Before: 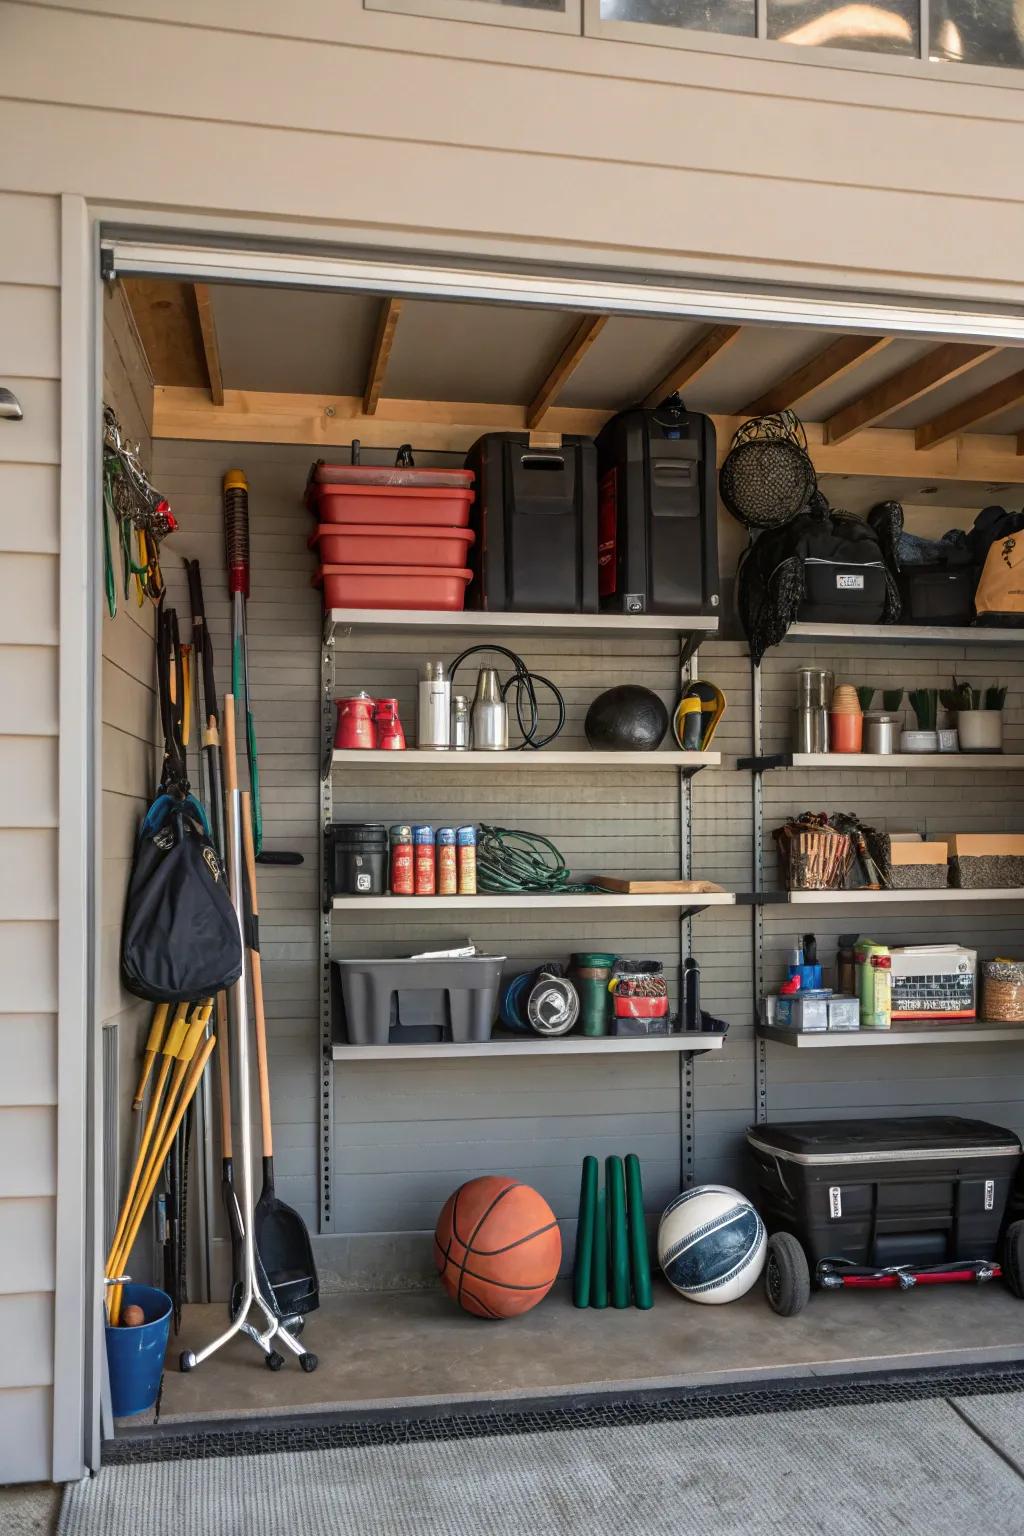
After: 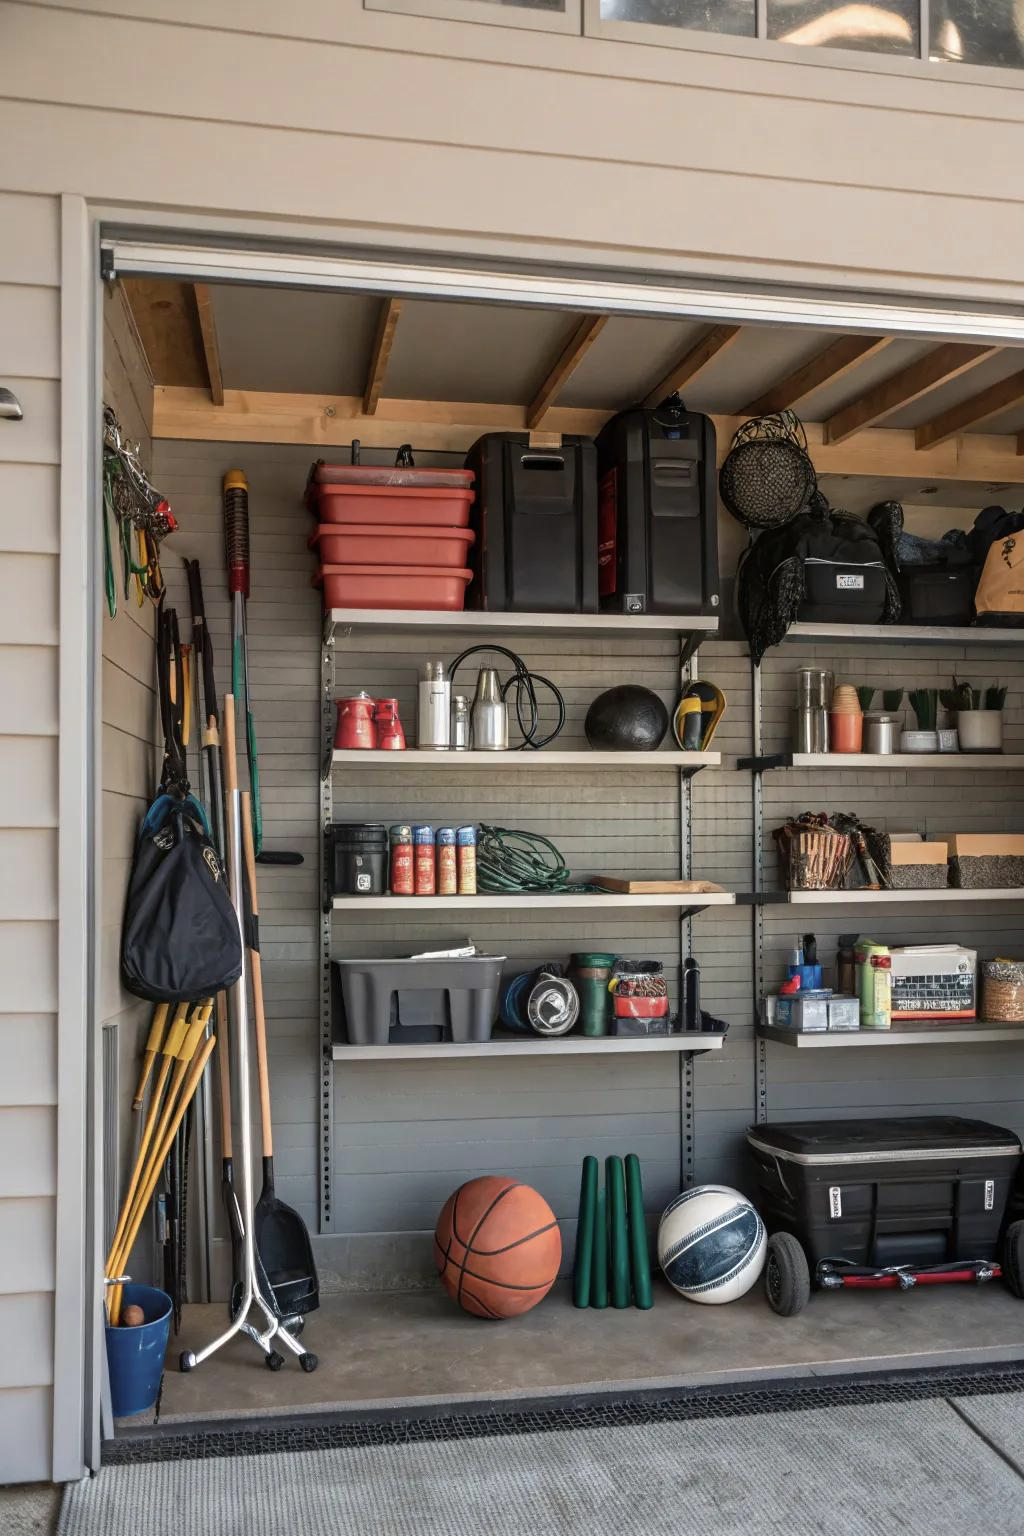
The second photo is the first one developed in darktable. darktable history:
contrast brightness saturation: saturation -0.164
